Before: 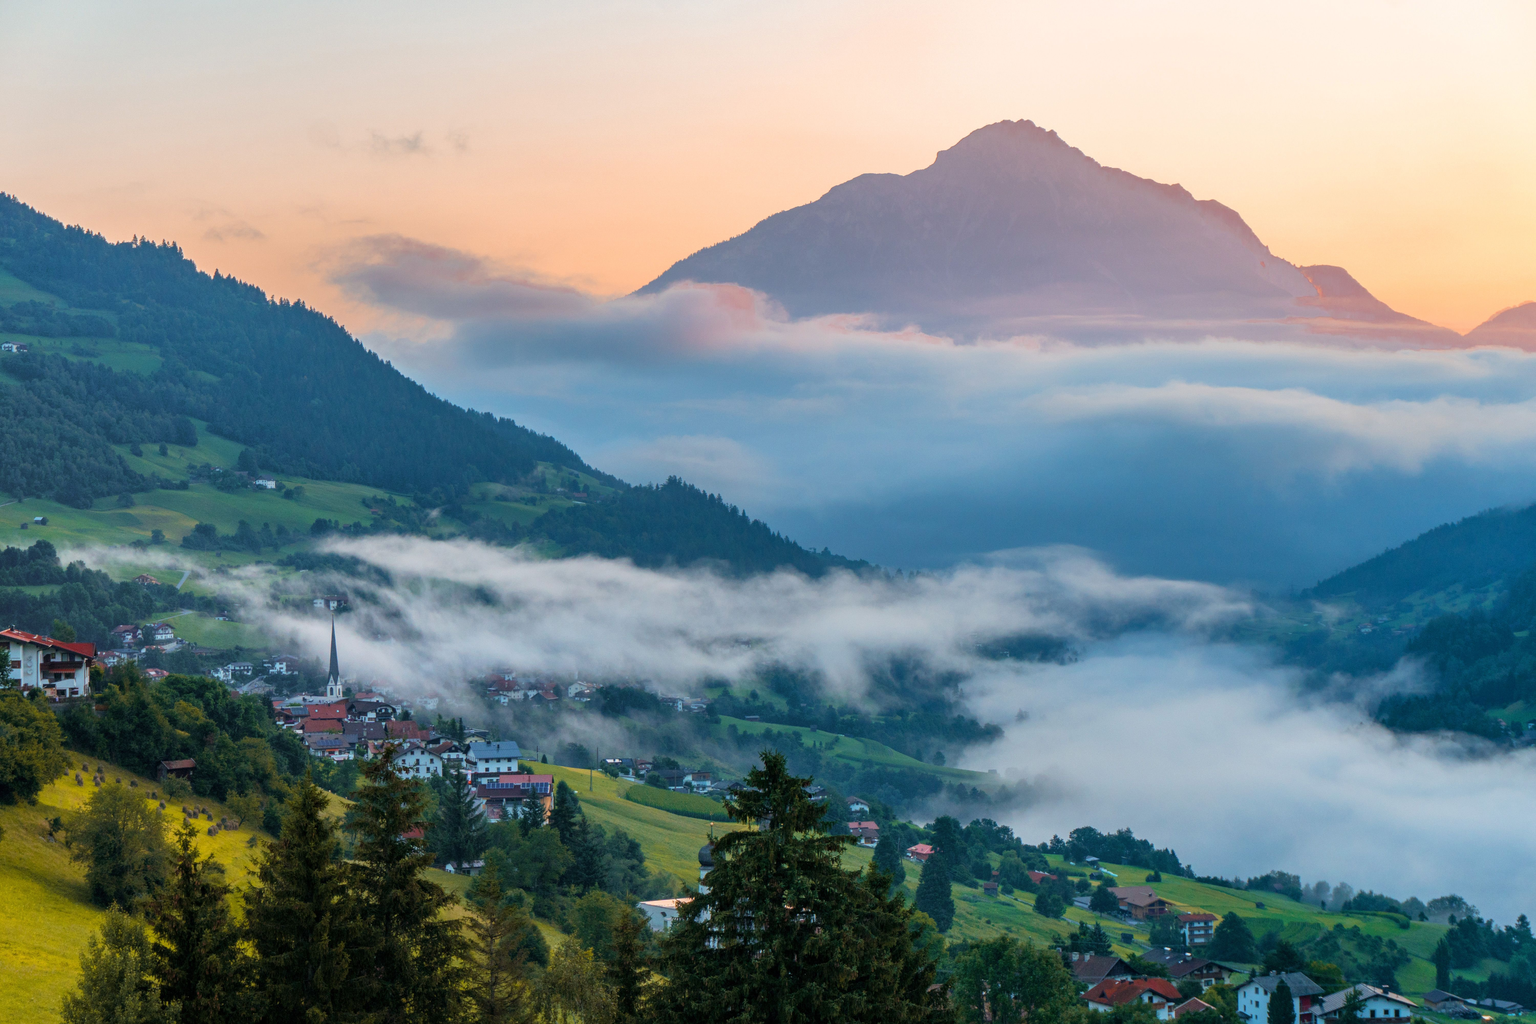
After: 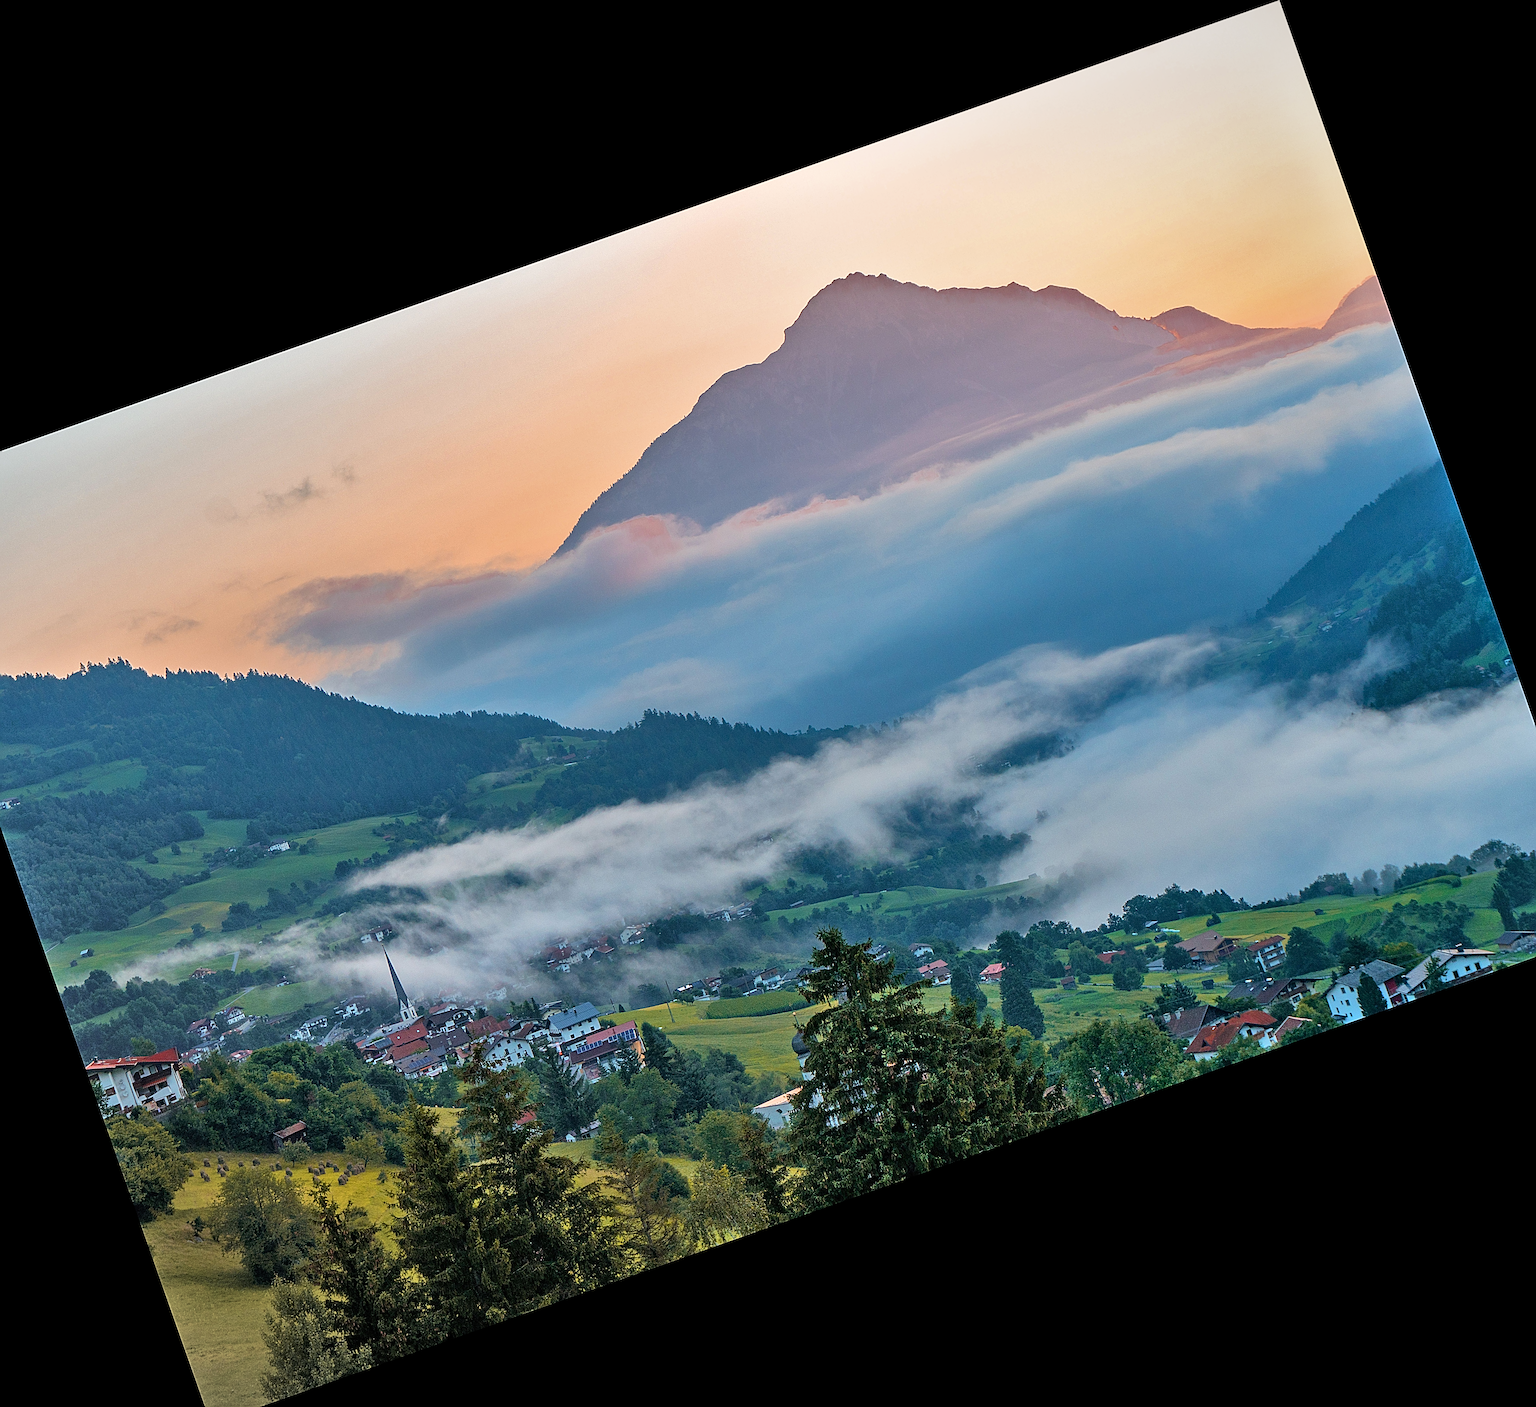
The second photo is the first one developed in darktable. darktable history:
shadows and highlights: low approximation 0.01, soften with gaussian
vignetting: fall-off start 100%, brightness -0.282, width/height ratio 1.31
sharpen: radius 3.158, amount 1.731
crop and rotate: angle 19.43°, left 6.812%, right 4.125%, bottom 1.087%
